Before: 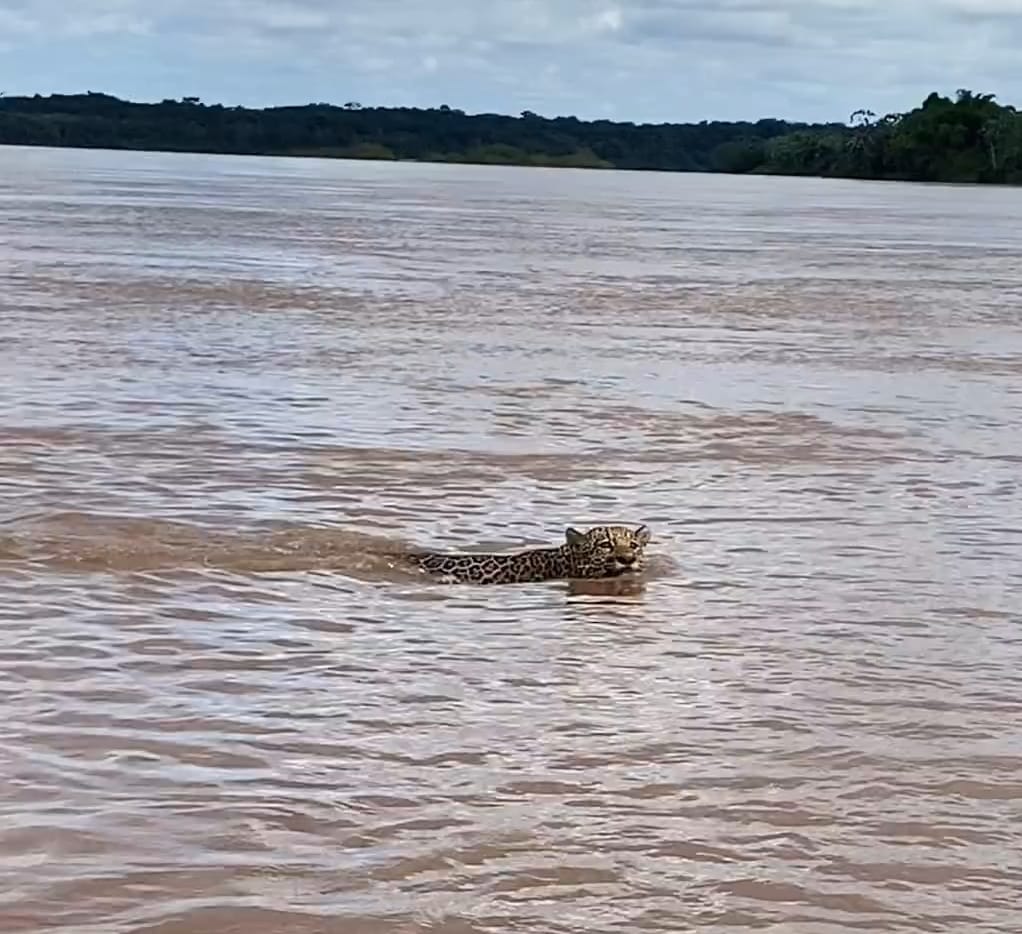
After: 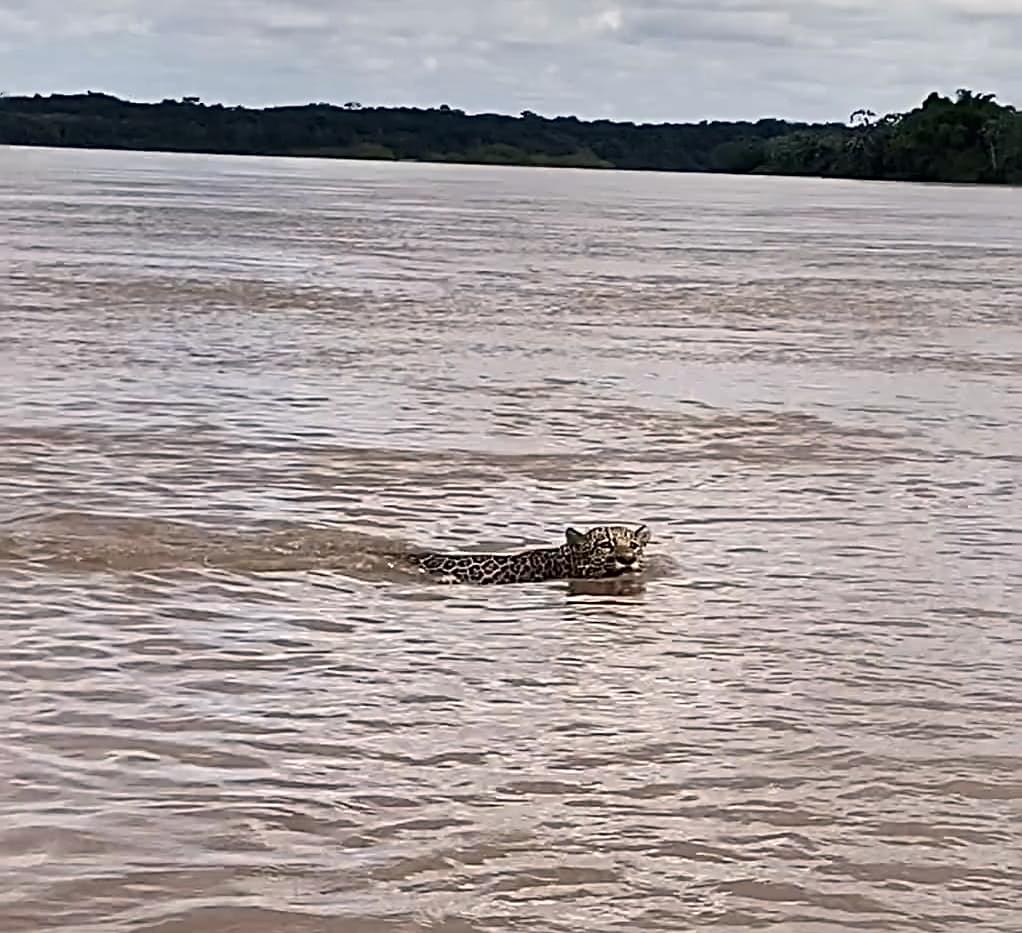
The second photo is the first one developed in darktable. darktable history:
sharpen: radius 3.969
exposure: exposure -0.053 EV, compensate highlight preservation false
contrast brightness saturation: contrast 0.101, saturation -0.286
crop: bottom 0.075%
color correction: highlights a* 3.68, highlights b* 5.1
